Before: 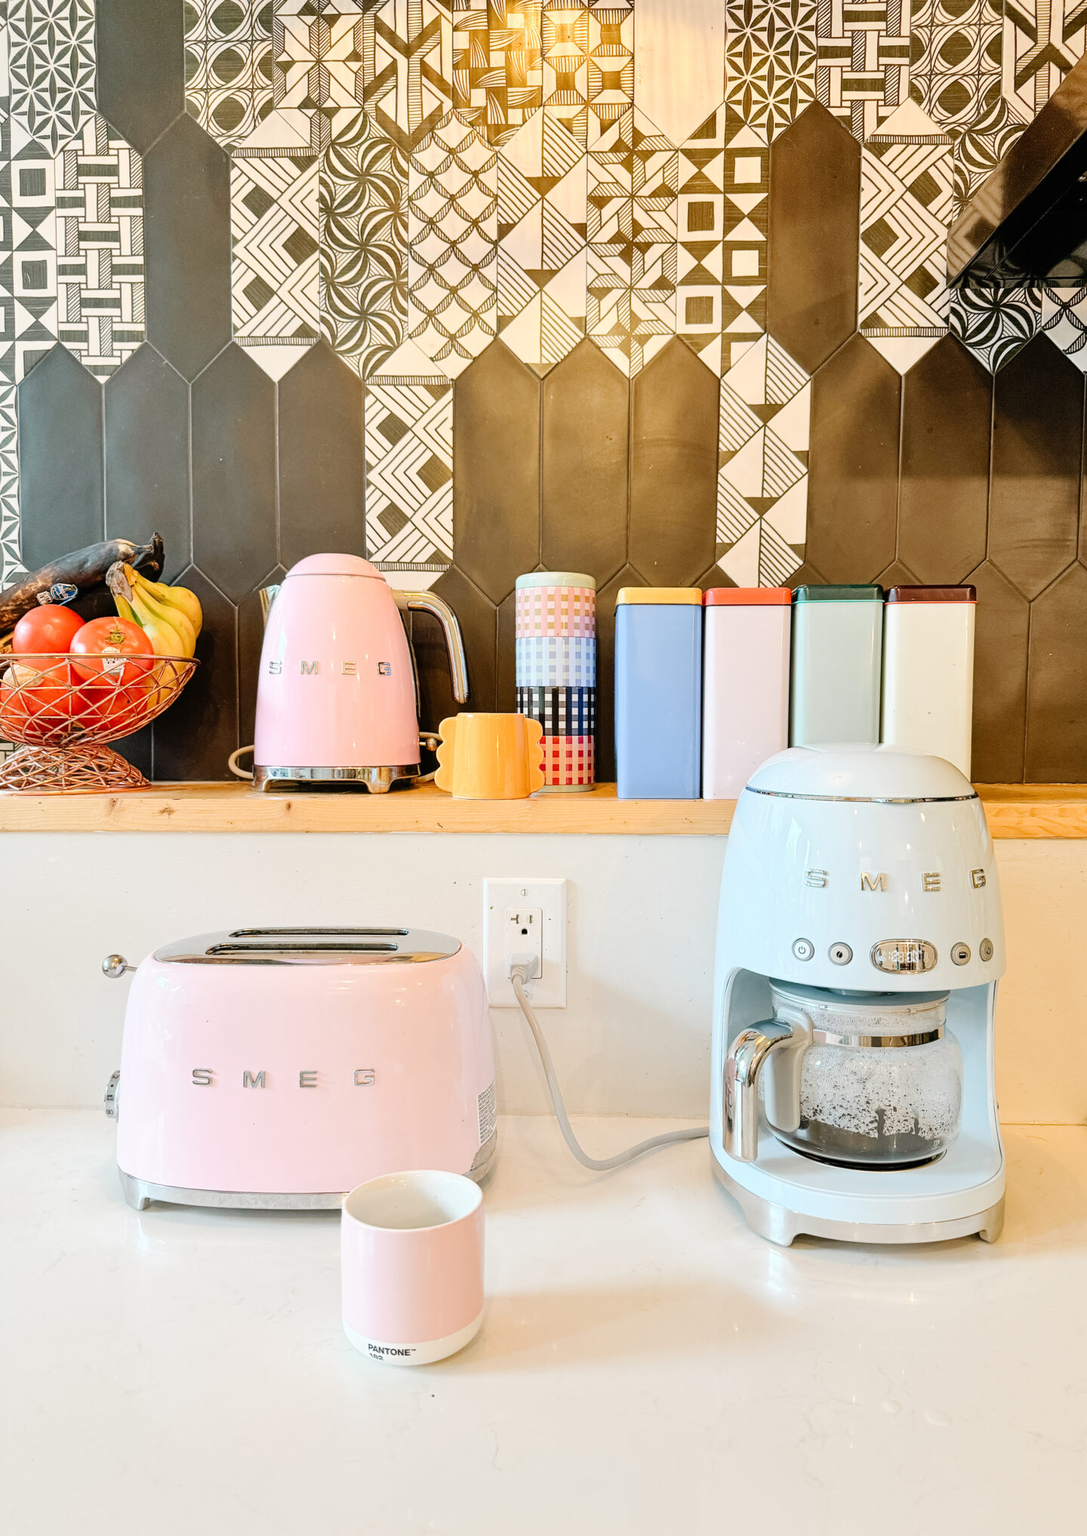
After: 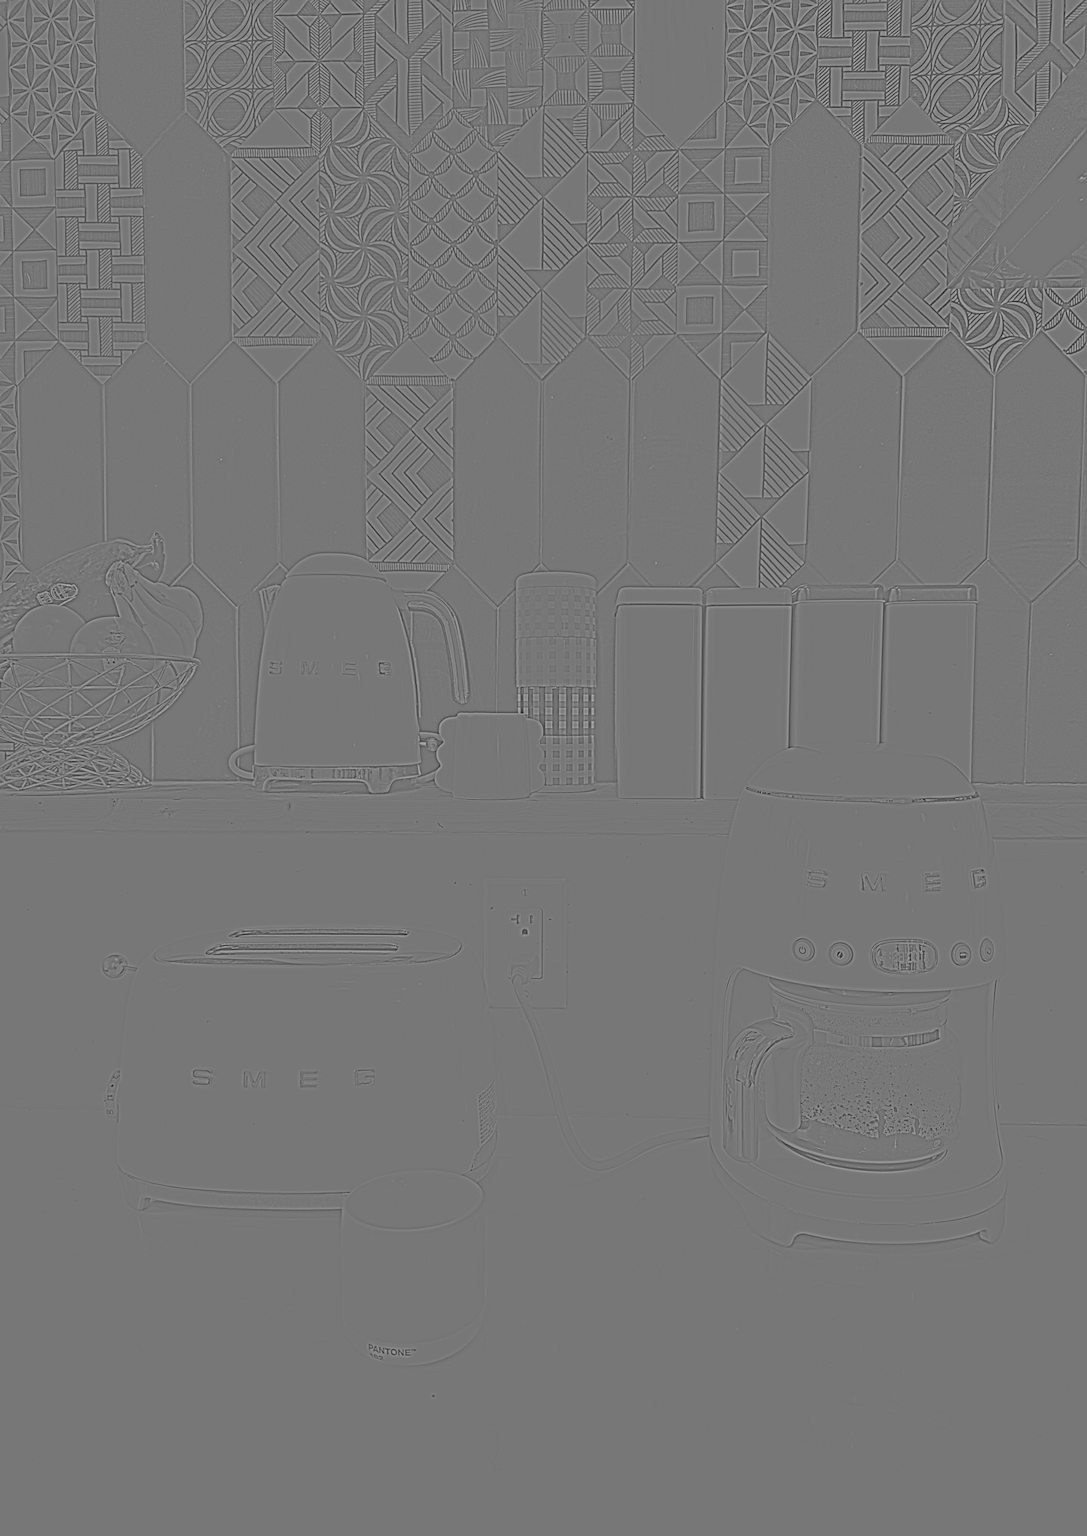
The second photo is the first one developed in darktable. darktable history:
sigmoid: skew -0.2, preserve hue 0%, red attenuation 0.1, red rotation 0.035, green attenuation 0.1, green rotation -0.017, blue attenuation 0.15, blue rotation -0.052, base primaries Rec2020
white balance: red 0.926, green 1.003, blue 1.133
highpass: sharpness 5.84%, contrast boost 8.44%
shadows and highlights: radius 108.52, shadows 44.07, highlights -67.8, low approximation 0.01, soften with gaussian
sharpen: on, module defaults
